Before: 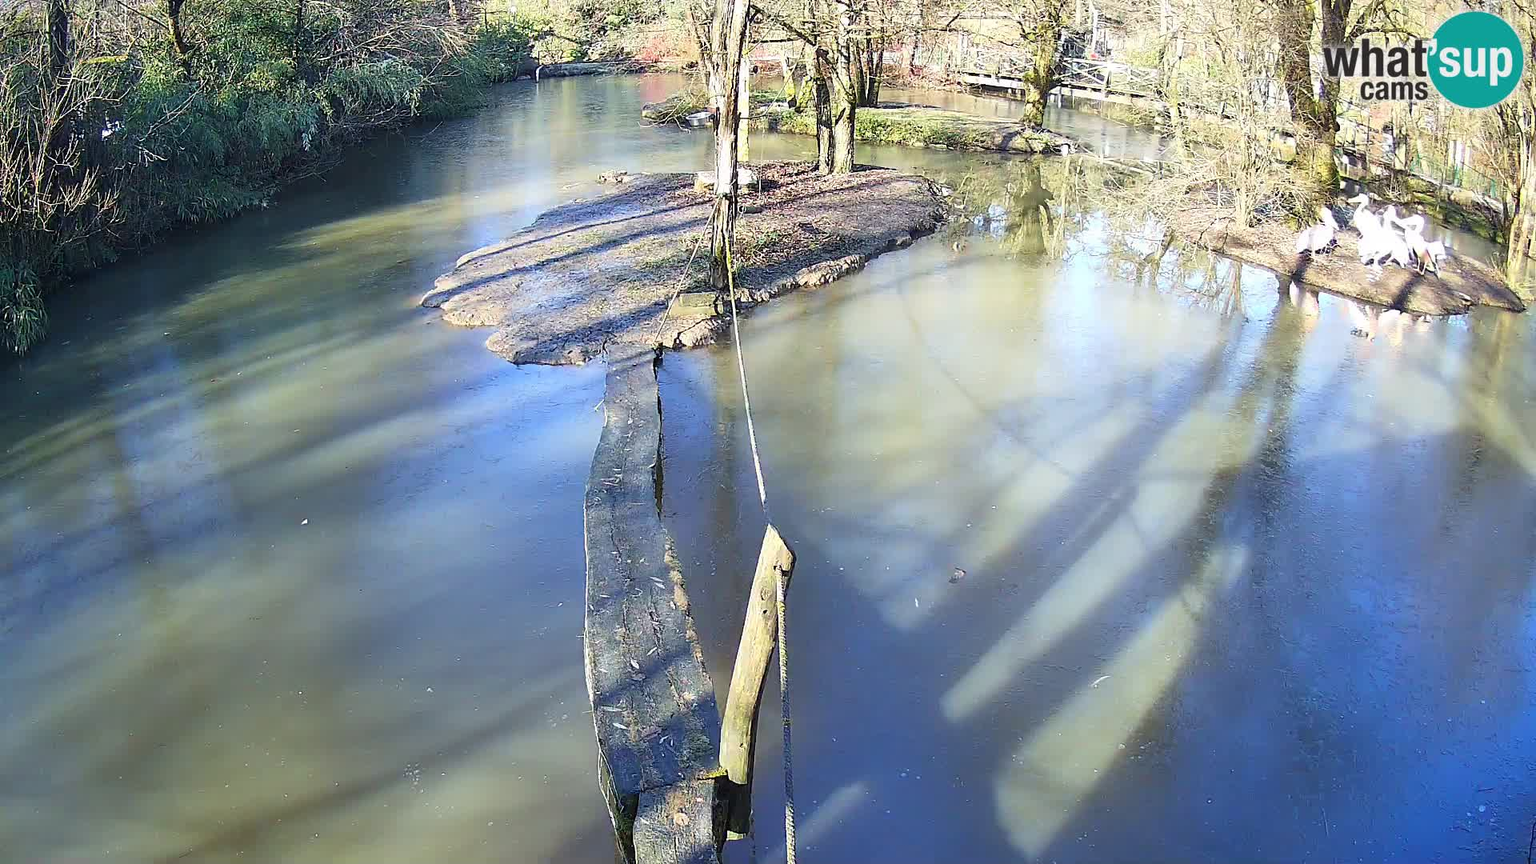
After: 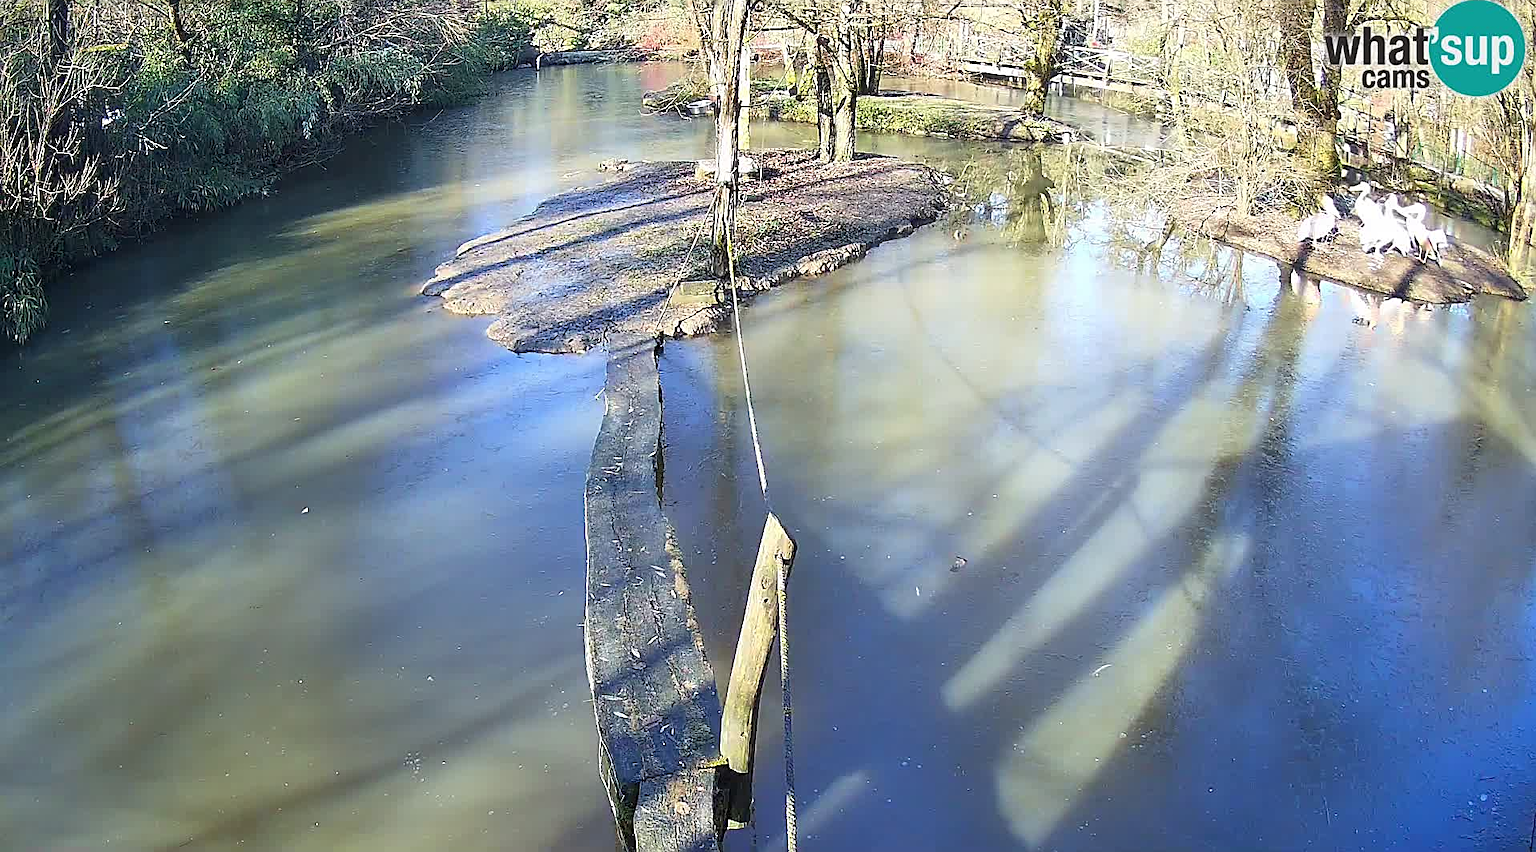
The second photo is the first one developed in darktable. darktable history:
sharpen: on, module defaults
crop: top 1.462%, right 0.056%
